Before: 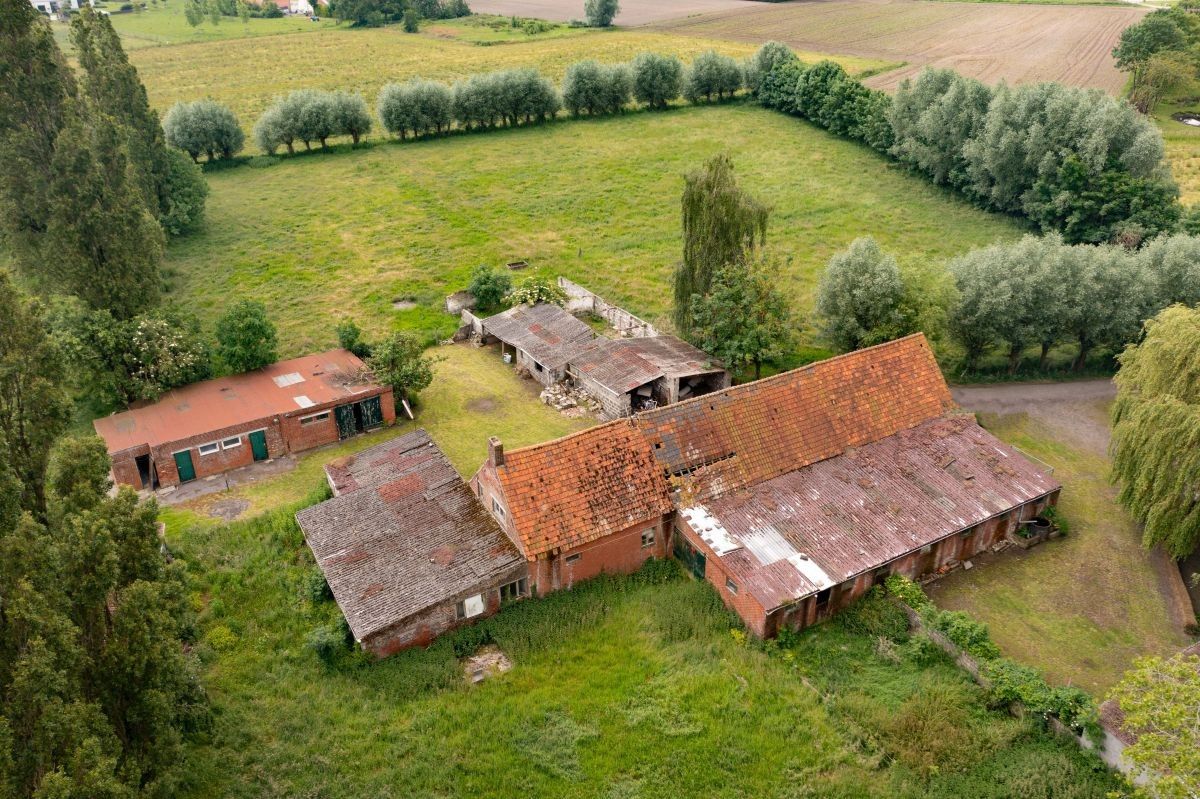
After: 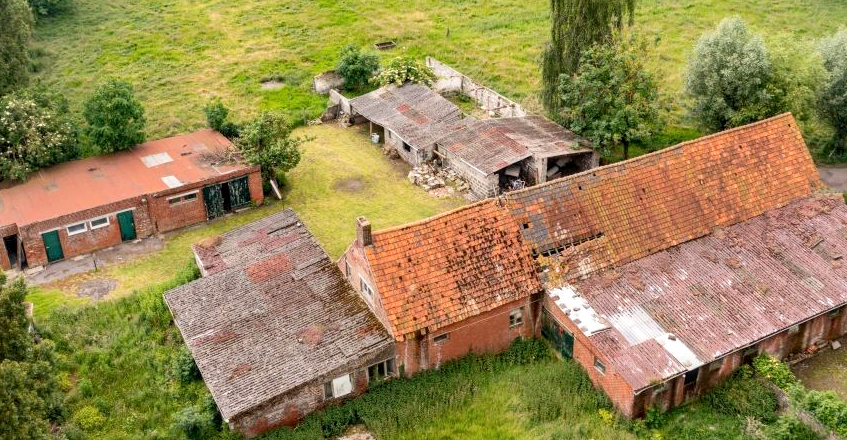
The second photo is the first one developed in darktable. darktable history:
crop: left 11.068%, top 27.613%, right 18.305%, bottom 17.227%
local contrast: on, module defaults
exposure: exposure 0.403 EV, compensate exposure bias true, compensate highlight preservation false
tone equalizer: -8 EV -0.002 EV, -7 EV 0.004 EV, -6 EV -0.032 EV, -5 EV 0.015 EV, -4 EV -0.013 EV, -3 EV 0.01 EV, -2 EV -0.05 EV, -1 EV -0.282 EV, +0 EV -0.567 EV, edges refinement/feathering 500, mask exposure compensation -1.57 EV, preserve details no
